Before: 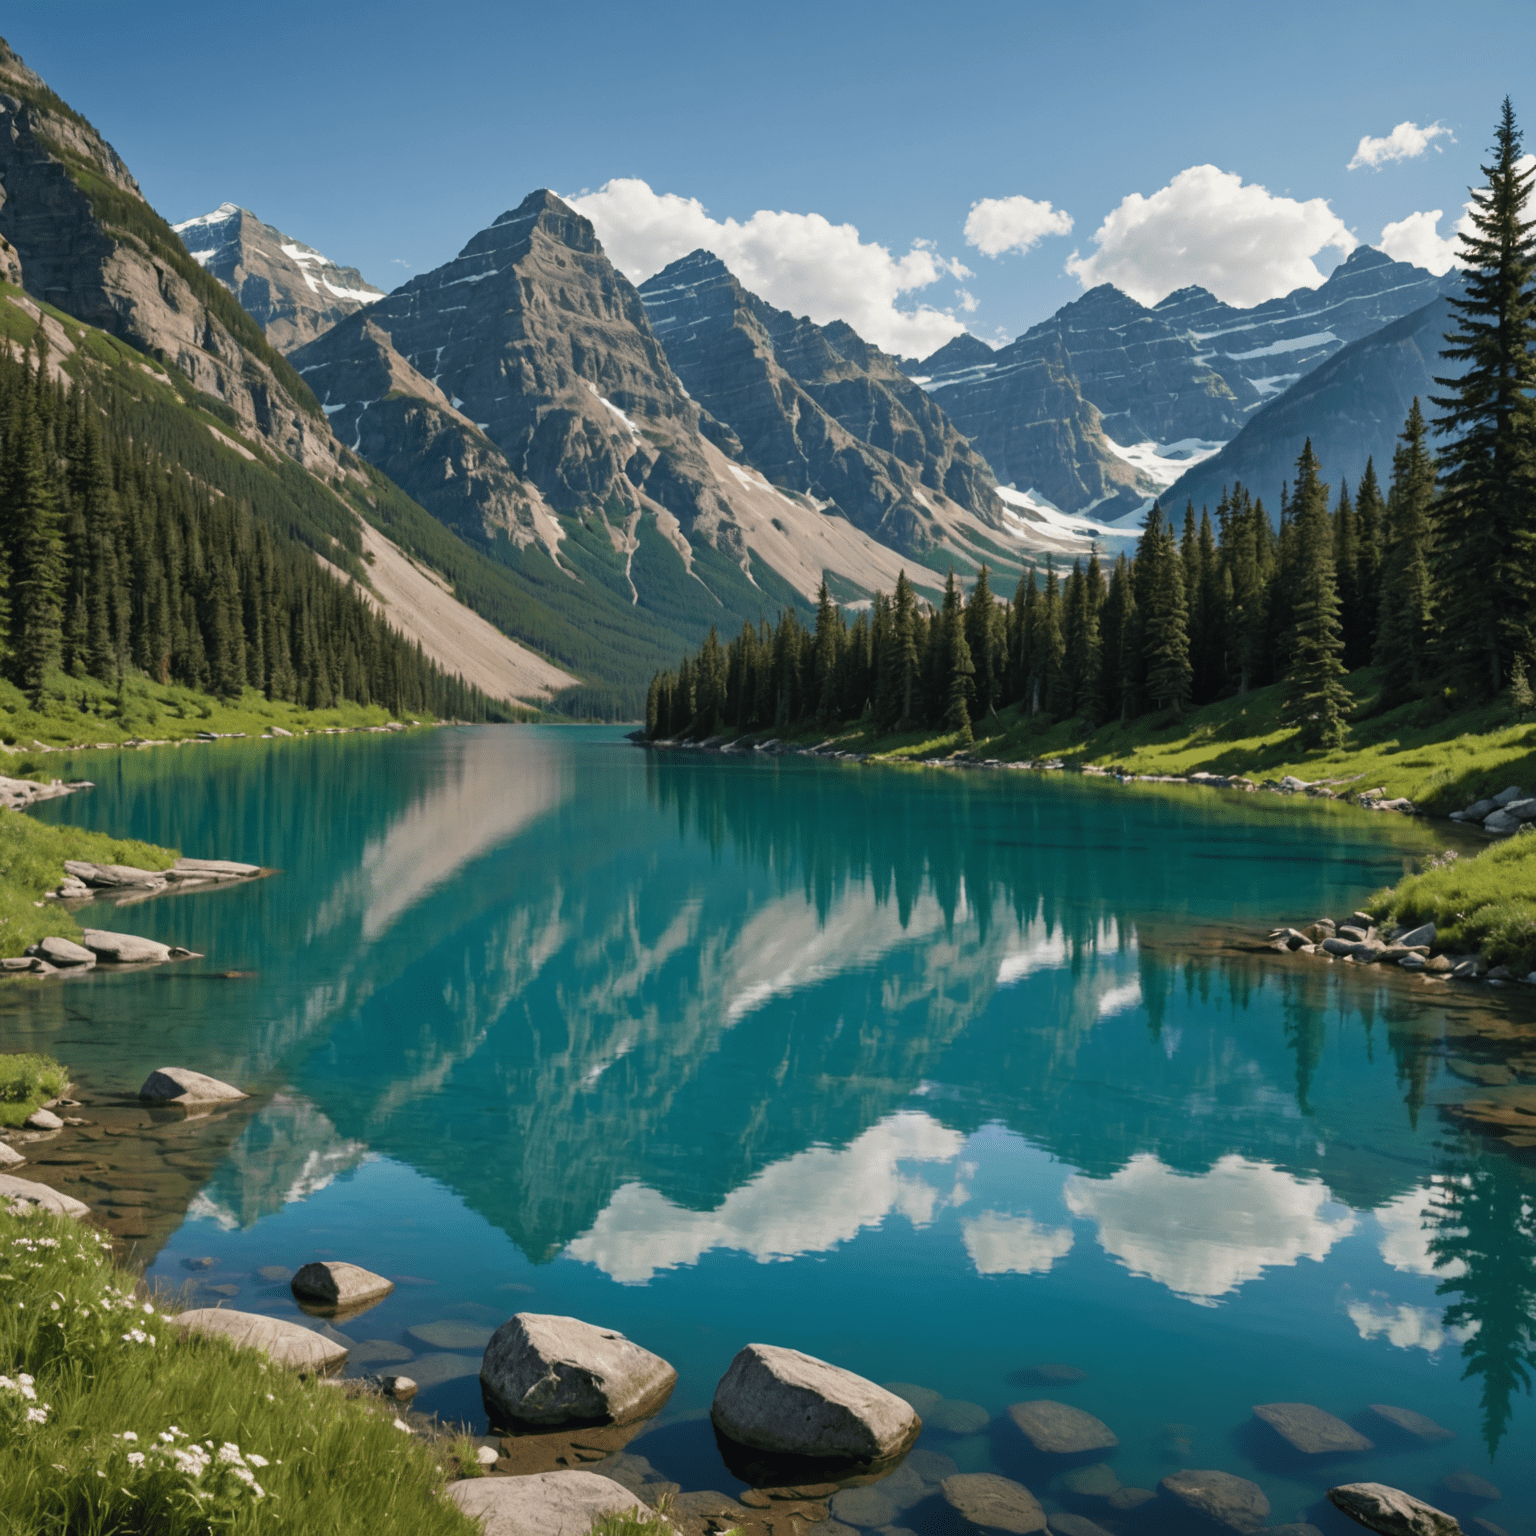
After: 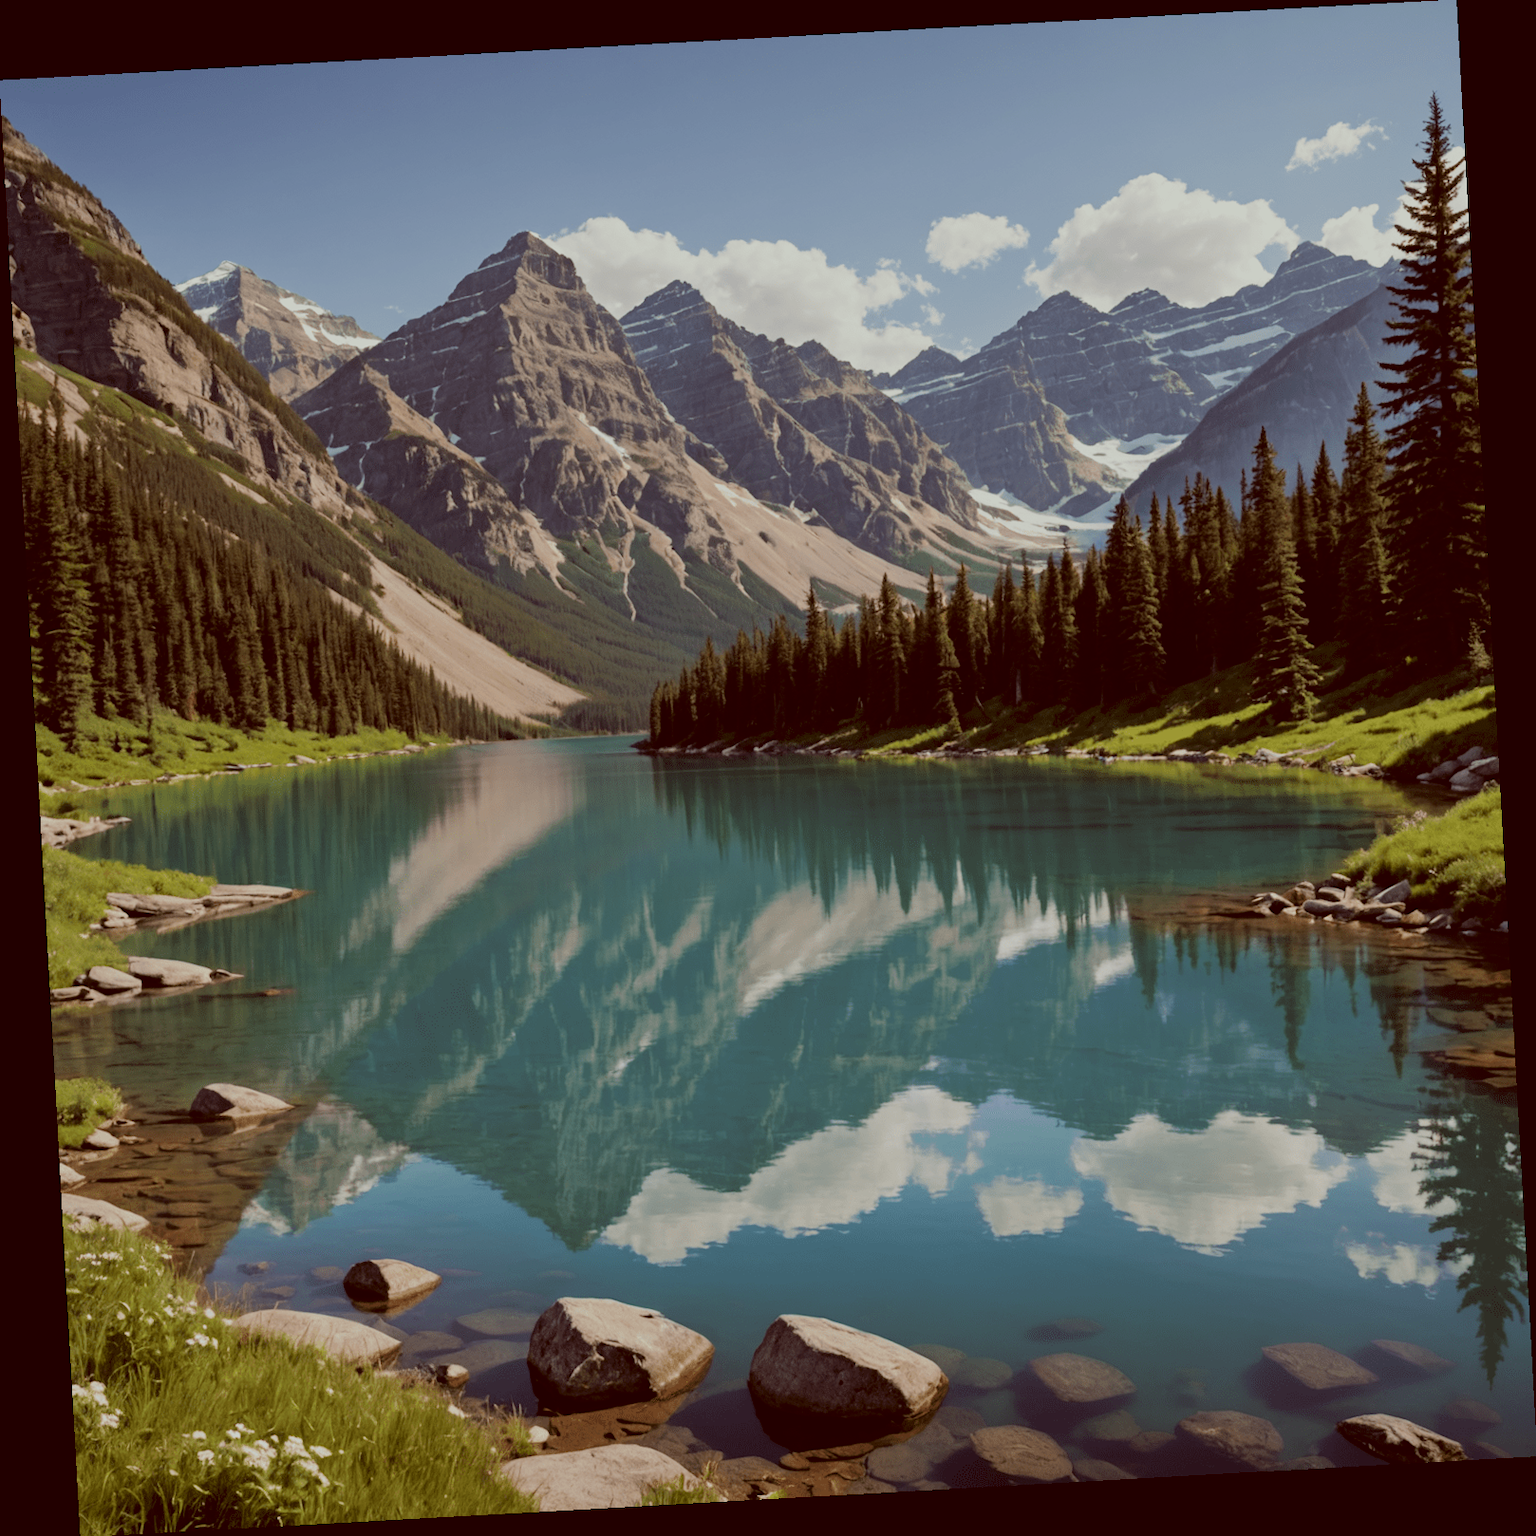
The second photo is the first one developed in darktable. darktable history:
rotate and perspective: rotation -3.18°, automatic cropping off
color correction: highlights a* -7.23, highlights b* -0.161, shadows a* 20.08, shadows b* 11.73
filmic rgb: black relative exposure -7.65 EV, white relative exposure 4.56 EV, hardness 3.61
